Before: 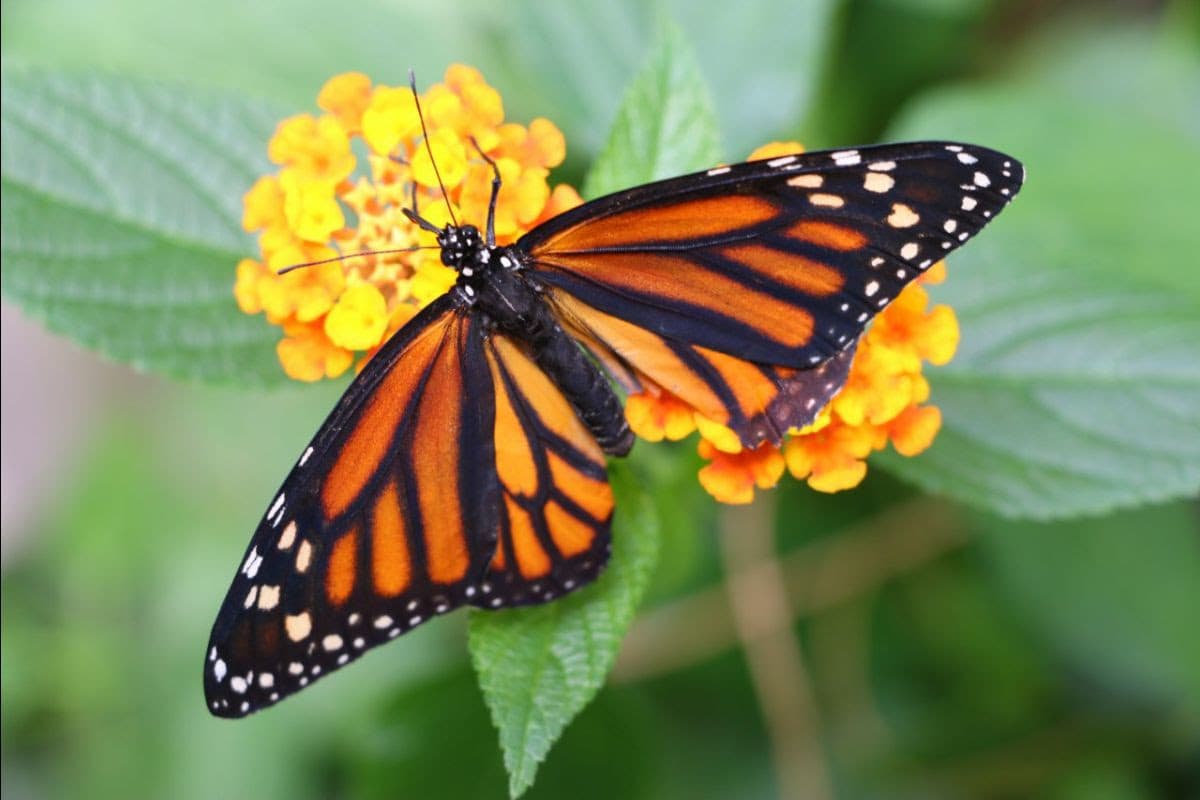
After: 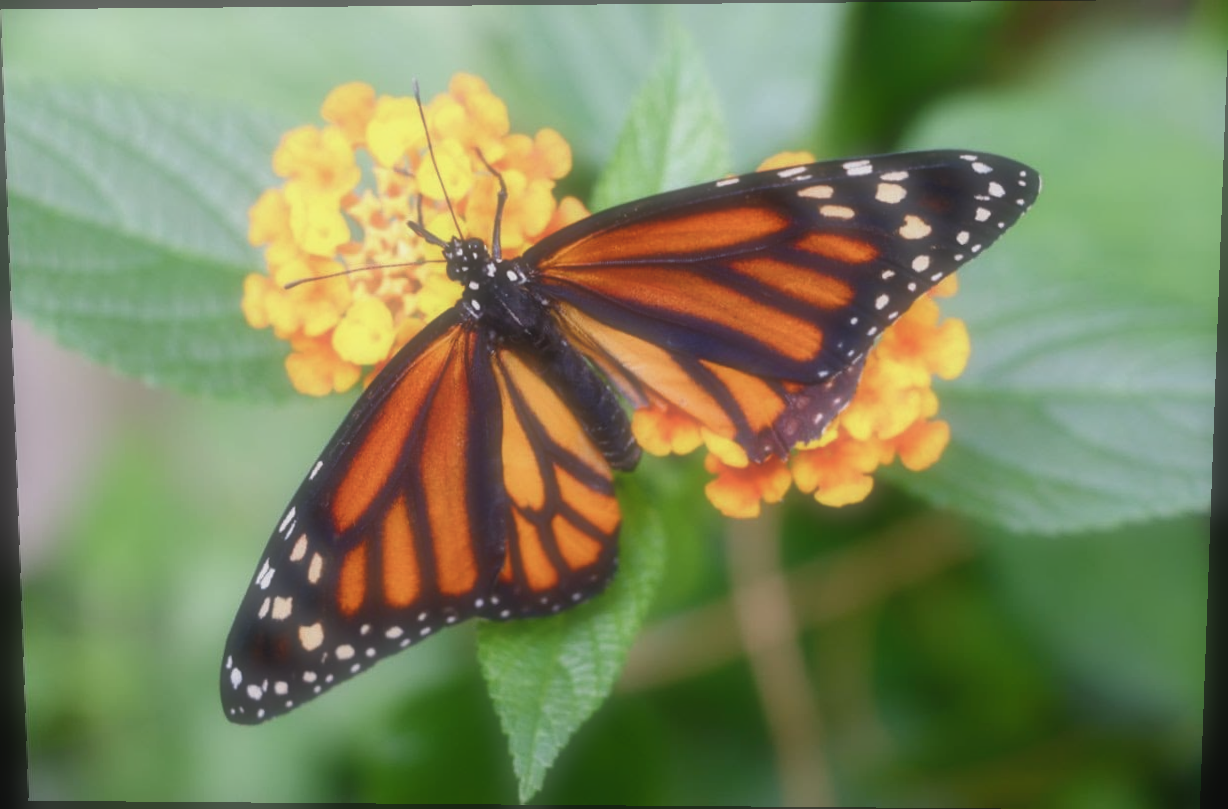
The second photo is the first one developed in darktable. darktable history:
color balance rgb: perceptual saturation grading › global saturation 20%, perceptual saturation grading › highlights -25%, perceptual saturation grading › shadows 25%
contrast brightness saturation: contrast -0.08, brightness -0.04, saturation -0.11
rotate and perspective: lens shift (vertical) 0.048, lens shift (horizontal) -0.024, automatic cropping off
soften: size 60.24%, saturation 65.46%, brightness 0.506 EV, mix 25.7%
